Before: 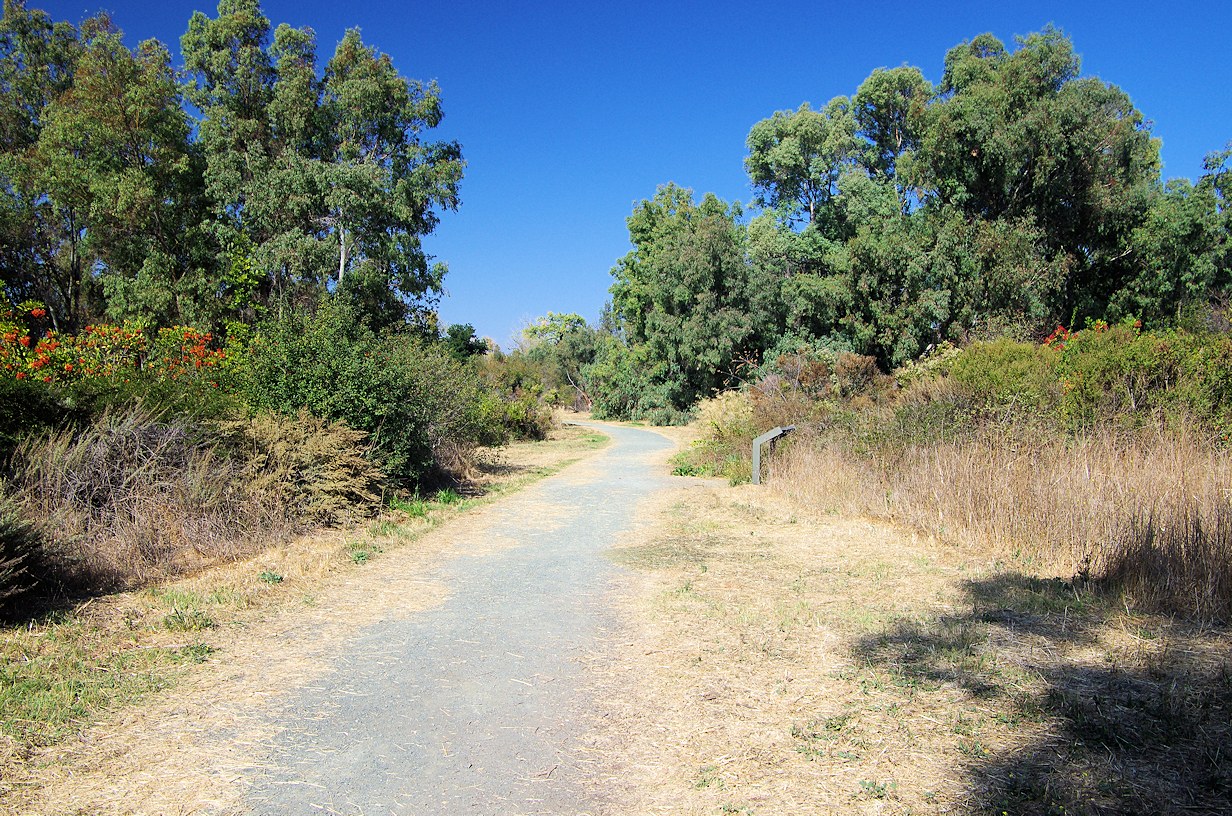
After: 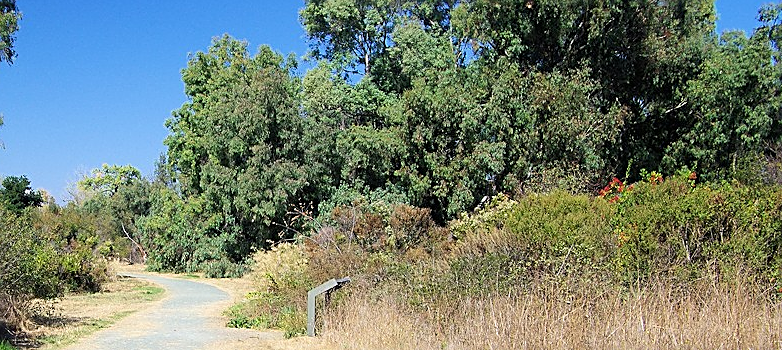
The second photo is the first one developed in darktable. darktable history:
crop: left 36.178%, top 18.164%, right 0.295%, bottom 38.925%
sharpen: amount 0.495
